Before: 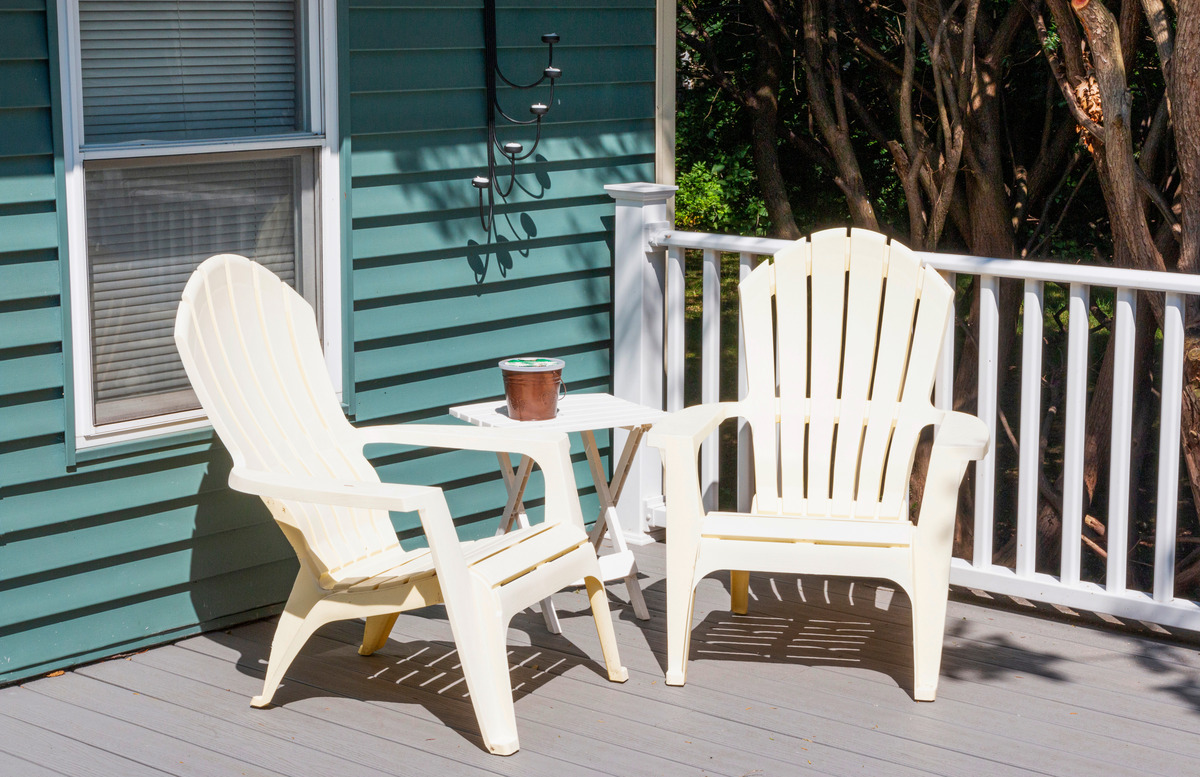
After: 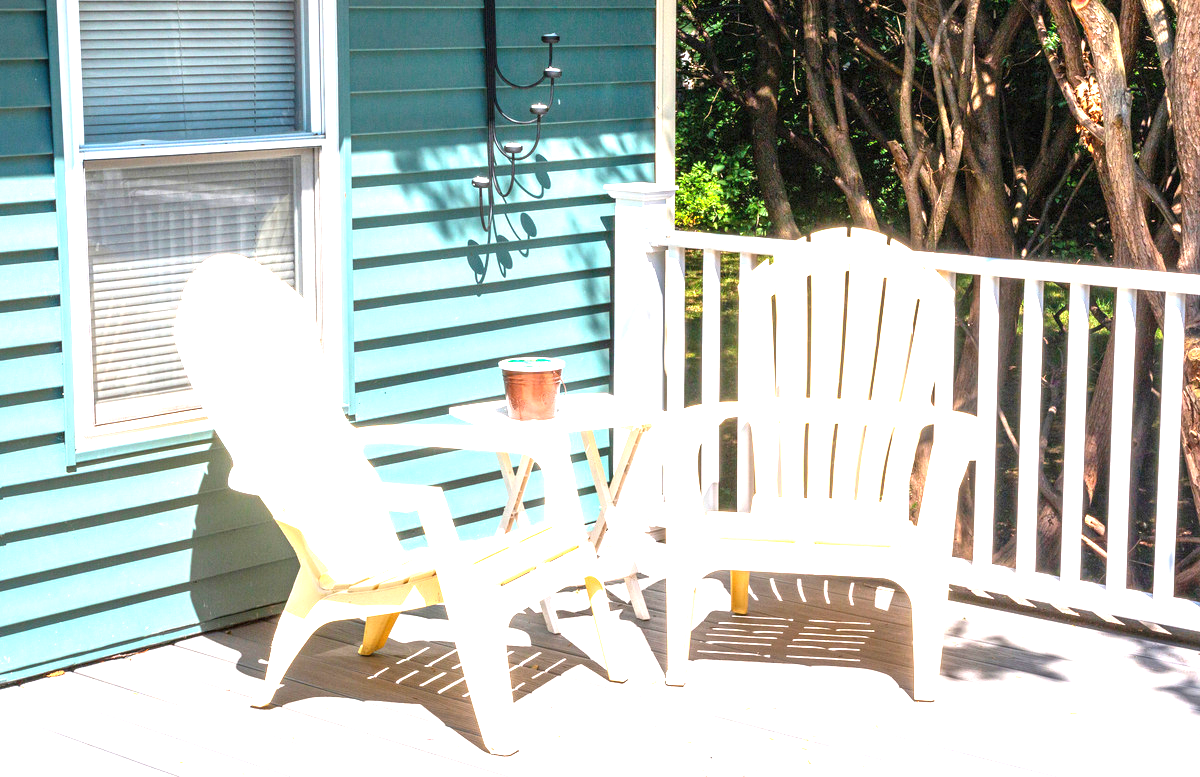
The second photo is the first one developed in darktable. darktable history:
exposure: black level correction 0, exposure 1.989 EV, compensate exposure bias true, compensate highlight preservation false
